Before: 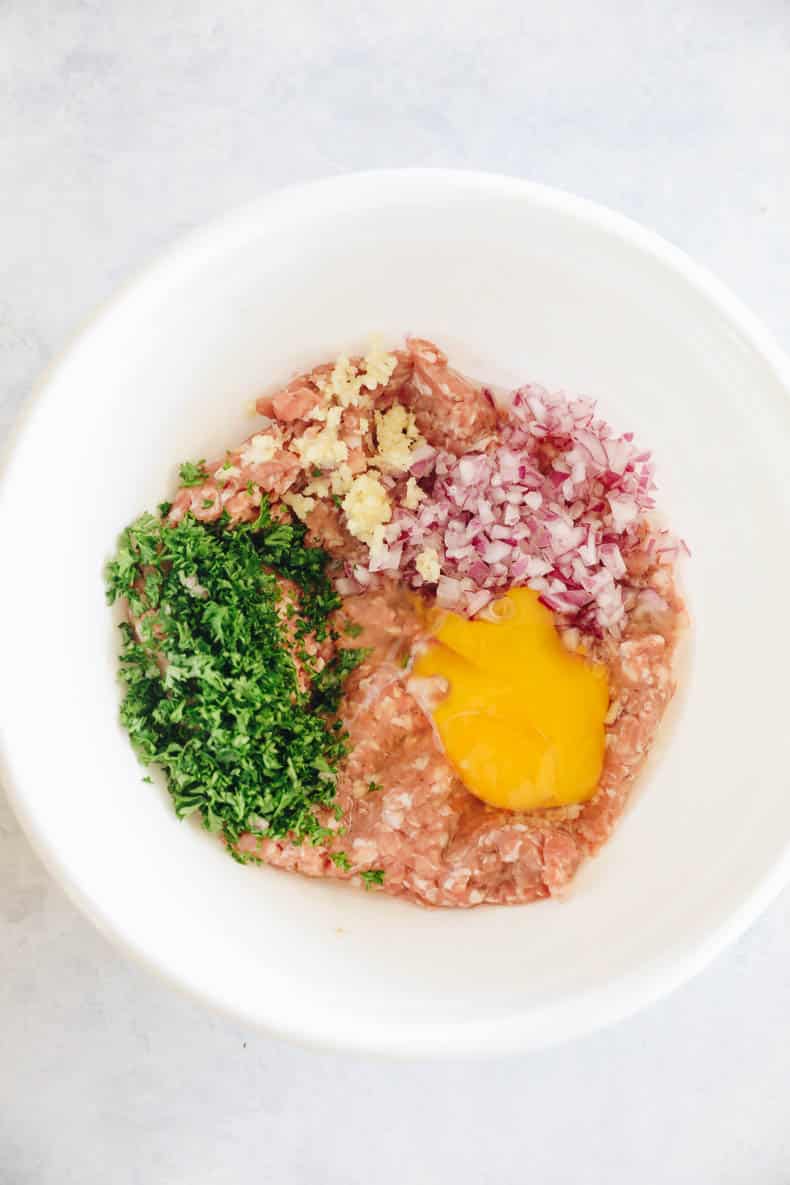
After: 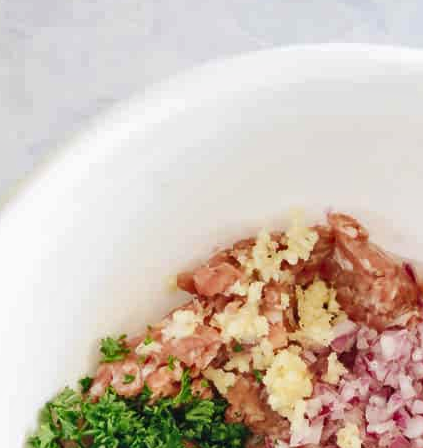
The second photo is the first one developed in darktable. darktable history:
shadows and highlights: soften with gaussian
crop: left 10.086%, top 10.616%, right 36.287%, bottom 51.496%
